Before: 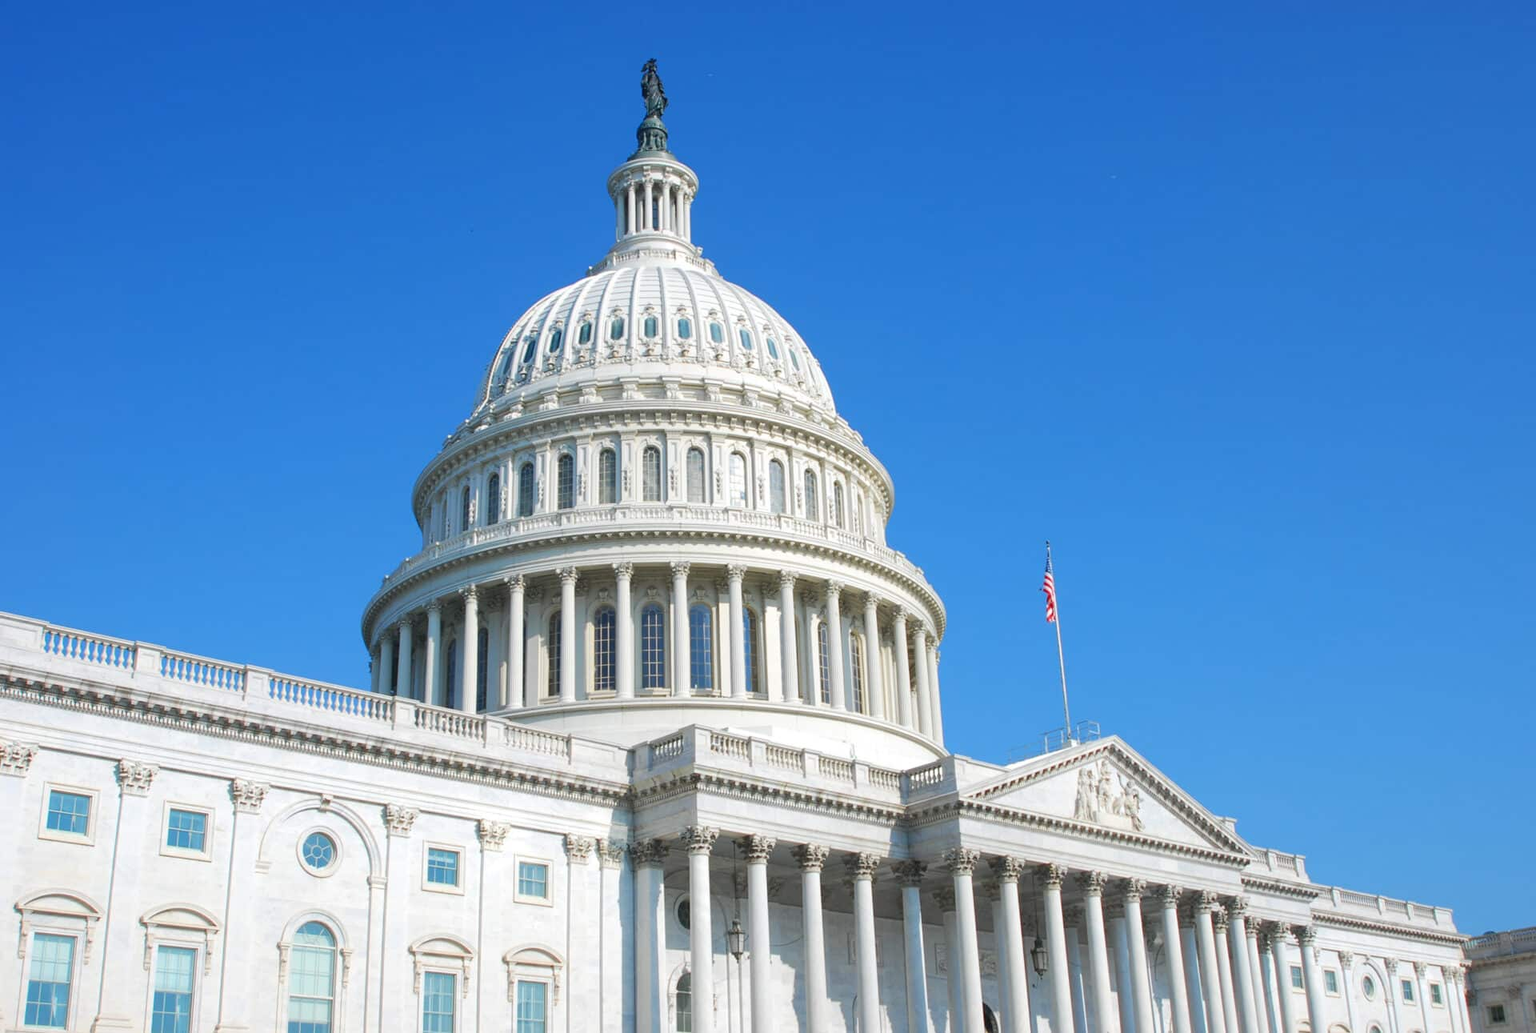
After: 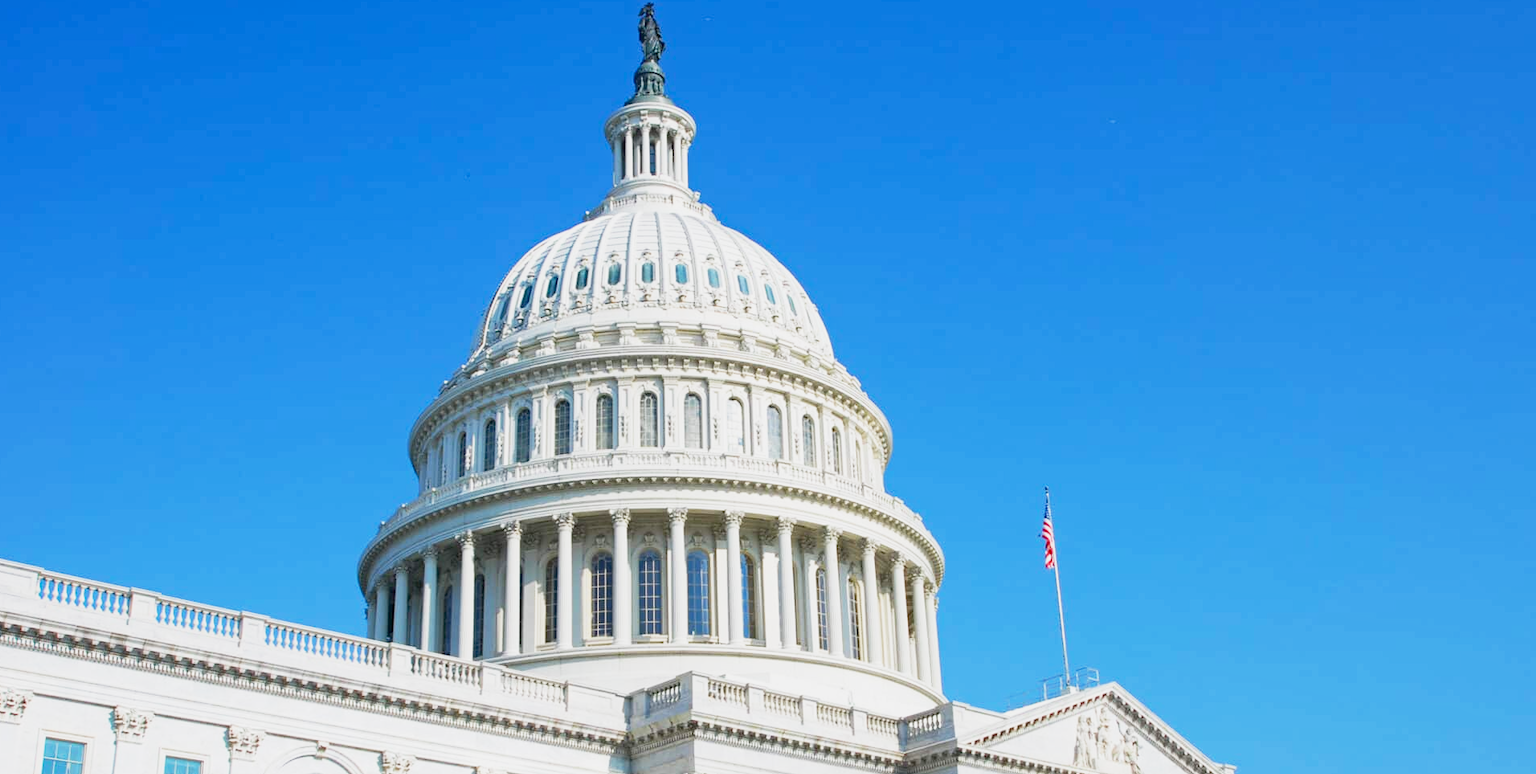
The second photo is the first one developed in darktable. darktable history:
crop: left 0.387%, top 5.469%, bottom 19.809%
base curve: curves: ch0 [(0, 0) (0.088, 0.125) (0.176, 0.251) (0.354, 0.501) (0.613, 0.749) (1, 0.877)], preserve colors none
haze removal: compatibility mode true, adaptive false
